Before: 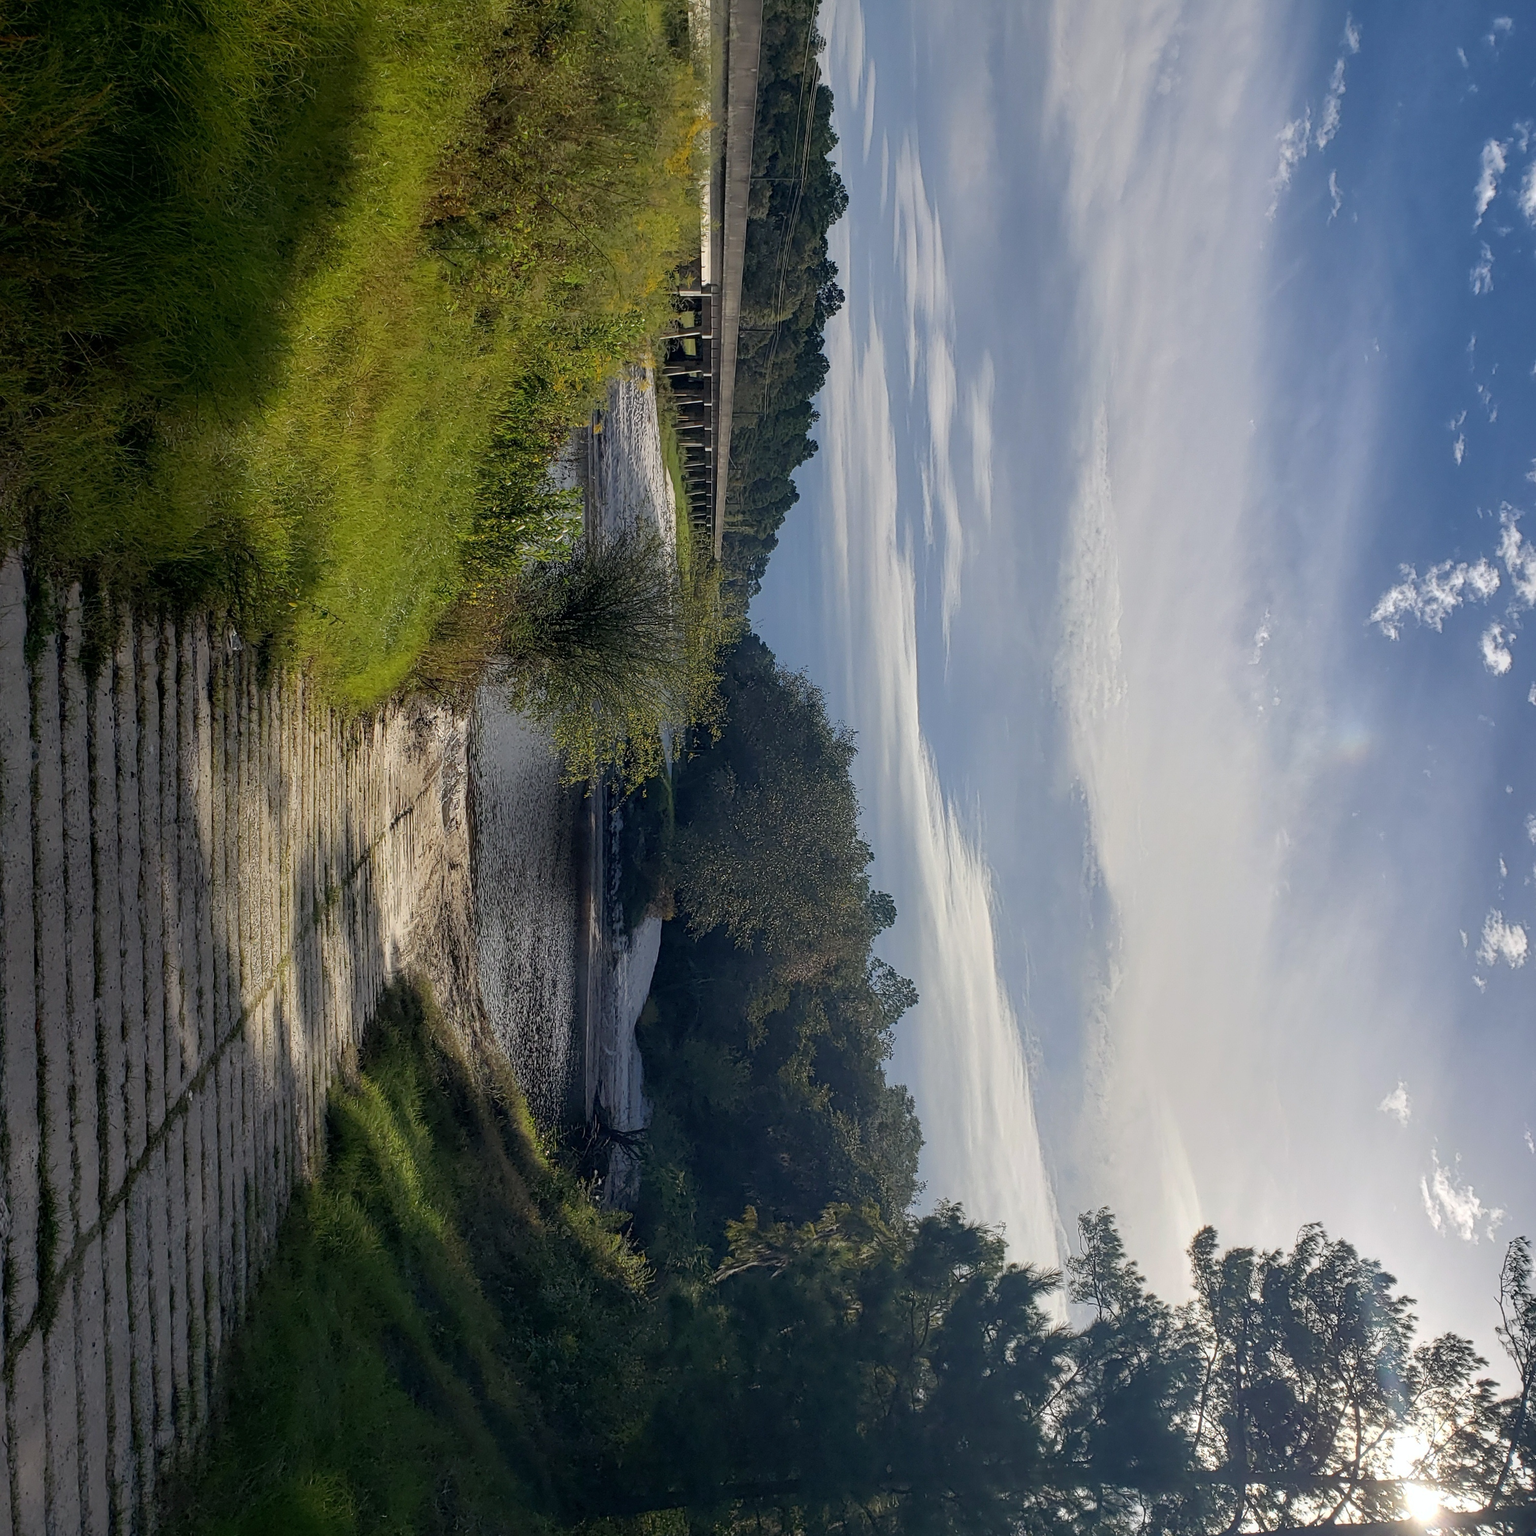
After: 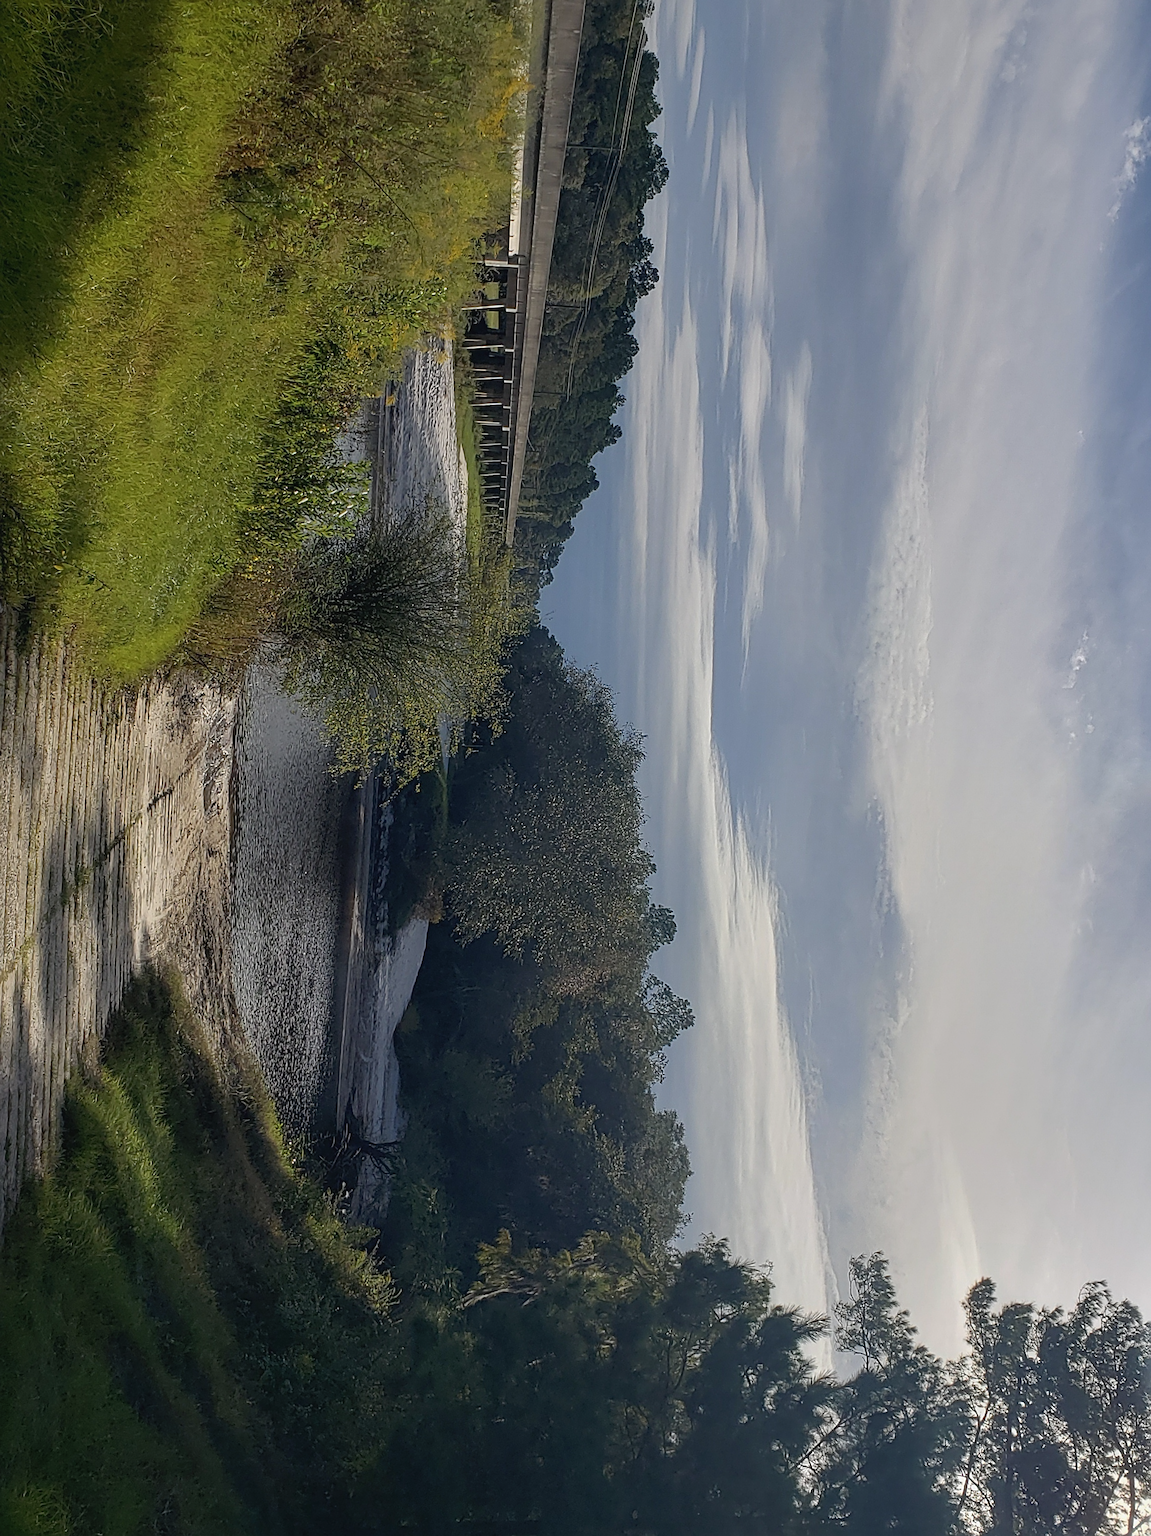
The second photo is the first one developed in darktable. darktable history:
contrast brightness saturation: contrast -0.08, brightness -0.04, saturation -0.11
sharpen: on, module defaults
crop and rotate: angle -3.27°, left 14.277%, top 0.028%, right 10.766%, bottom 0.028%
tone equalizer: on, module defaults
exposure: compensate highlight preservation false
